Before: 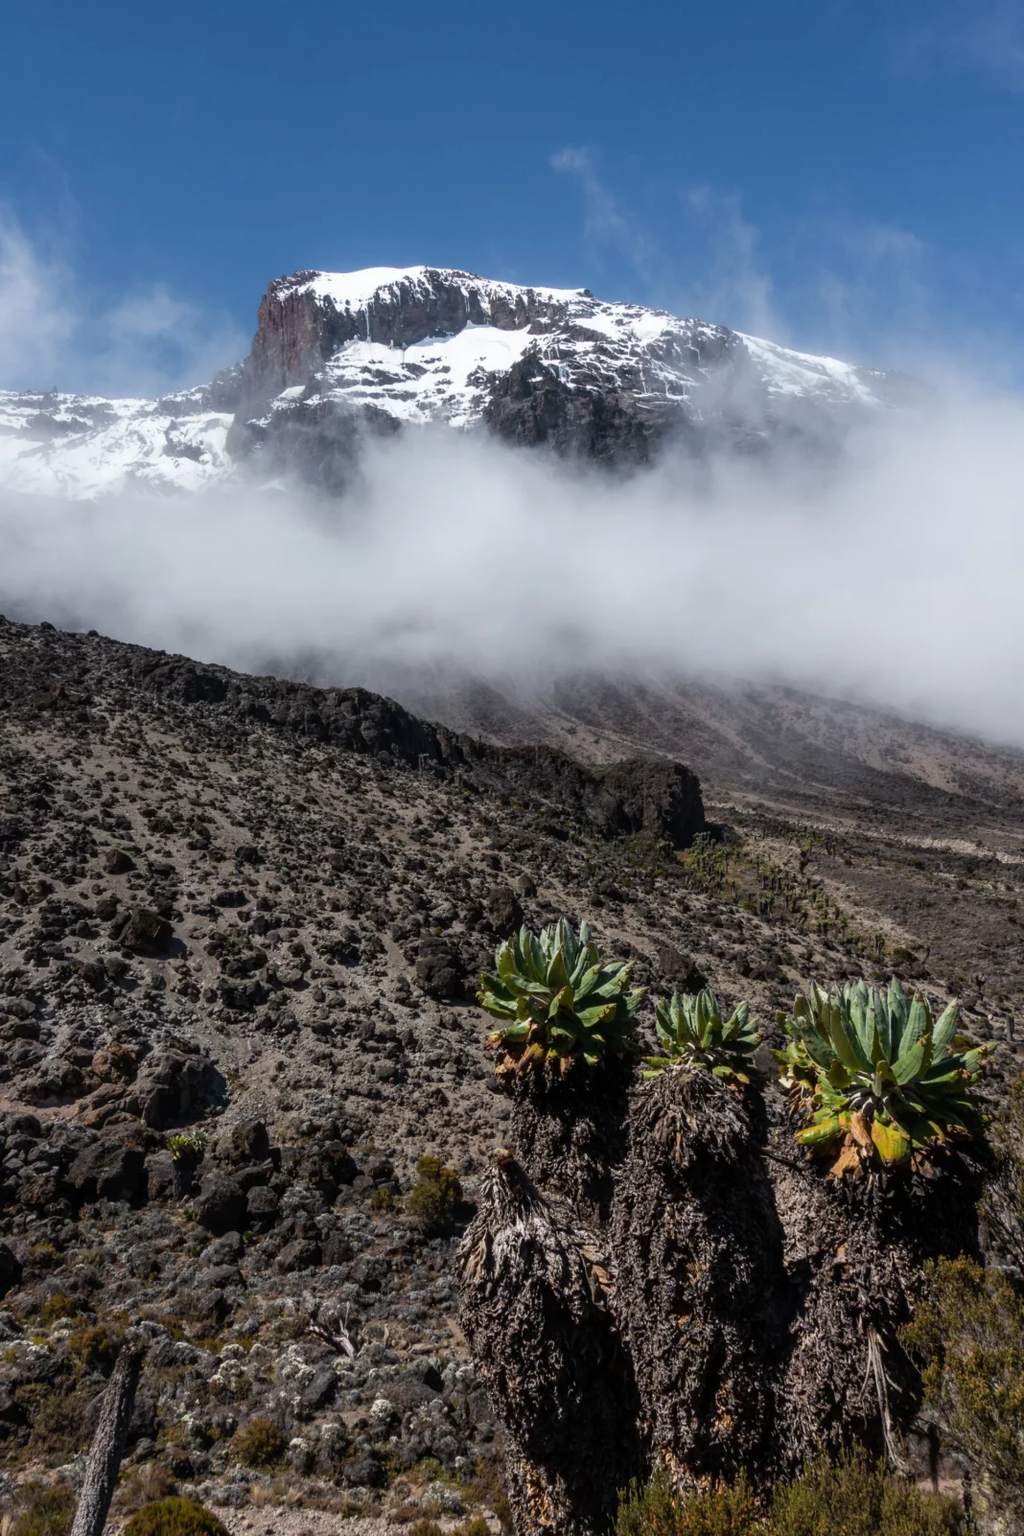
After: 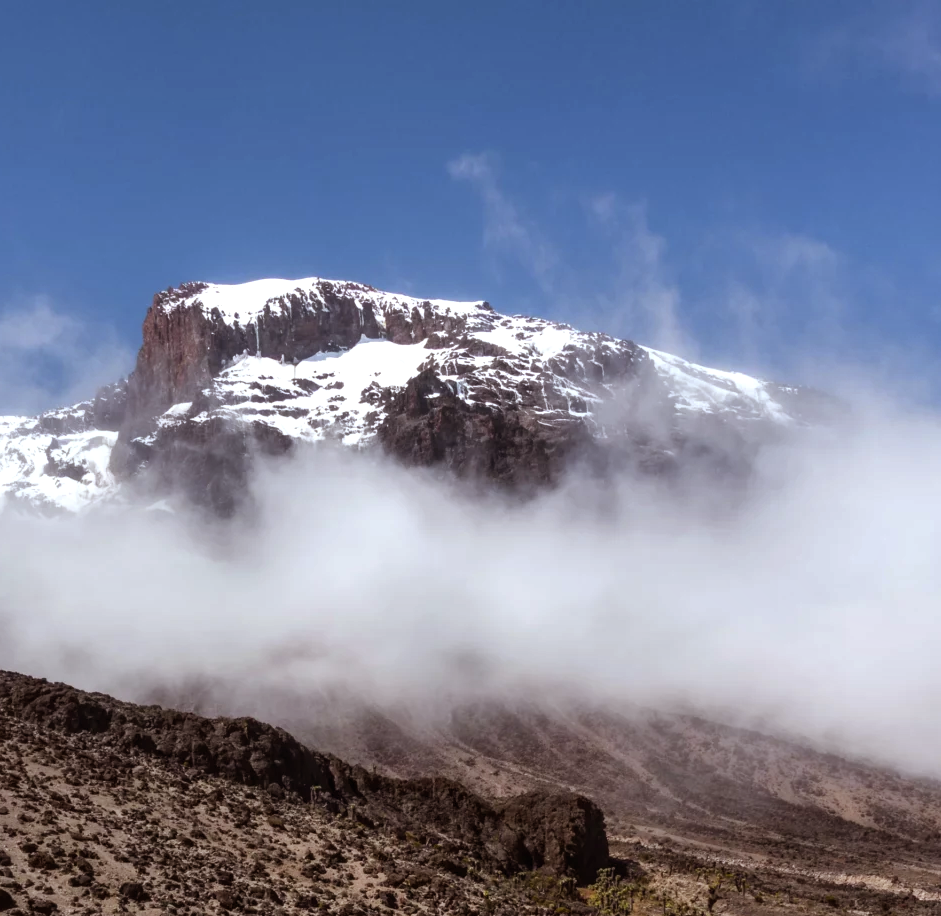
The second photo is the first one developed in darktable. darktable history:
crop and rotate: left 11.812%, bottom 42.776%
exposure: exposure 0.367 EV, compensate highlight preservation false
shadows and highlights: shadows 43.71, white point adjustment -1.46, soften with gaussian
rgb levels: mode RGB, independent channels, levels [[0, 0.5, 1], [0, 0.521, 1], [0, 0.536, 1]]
